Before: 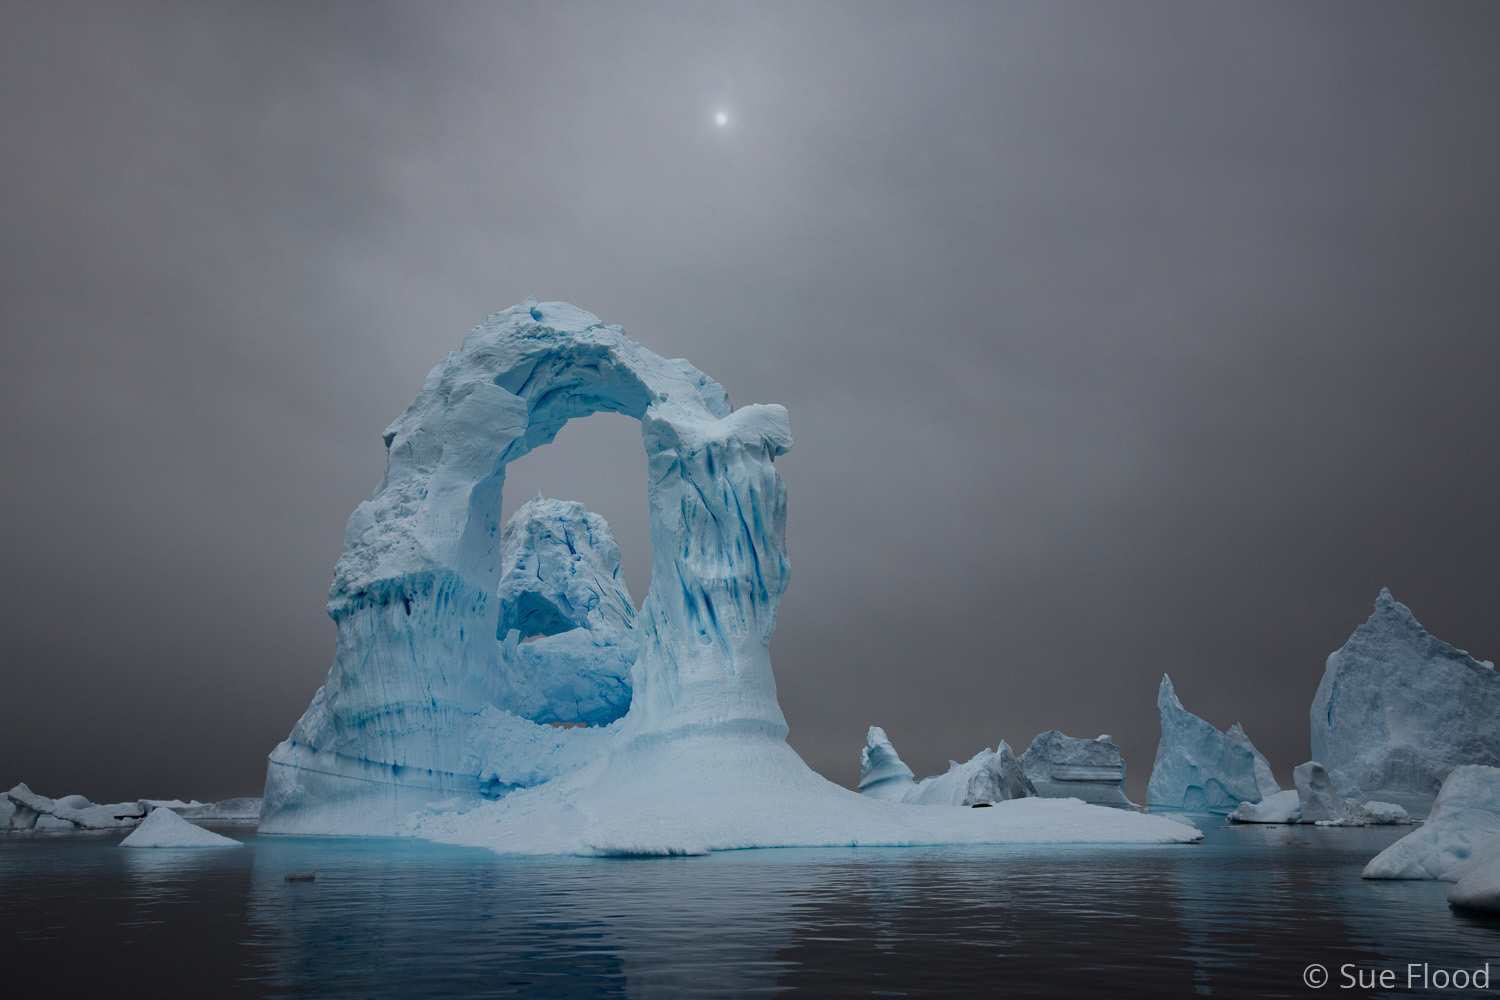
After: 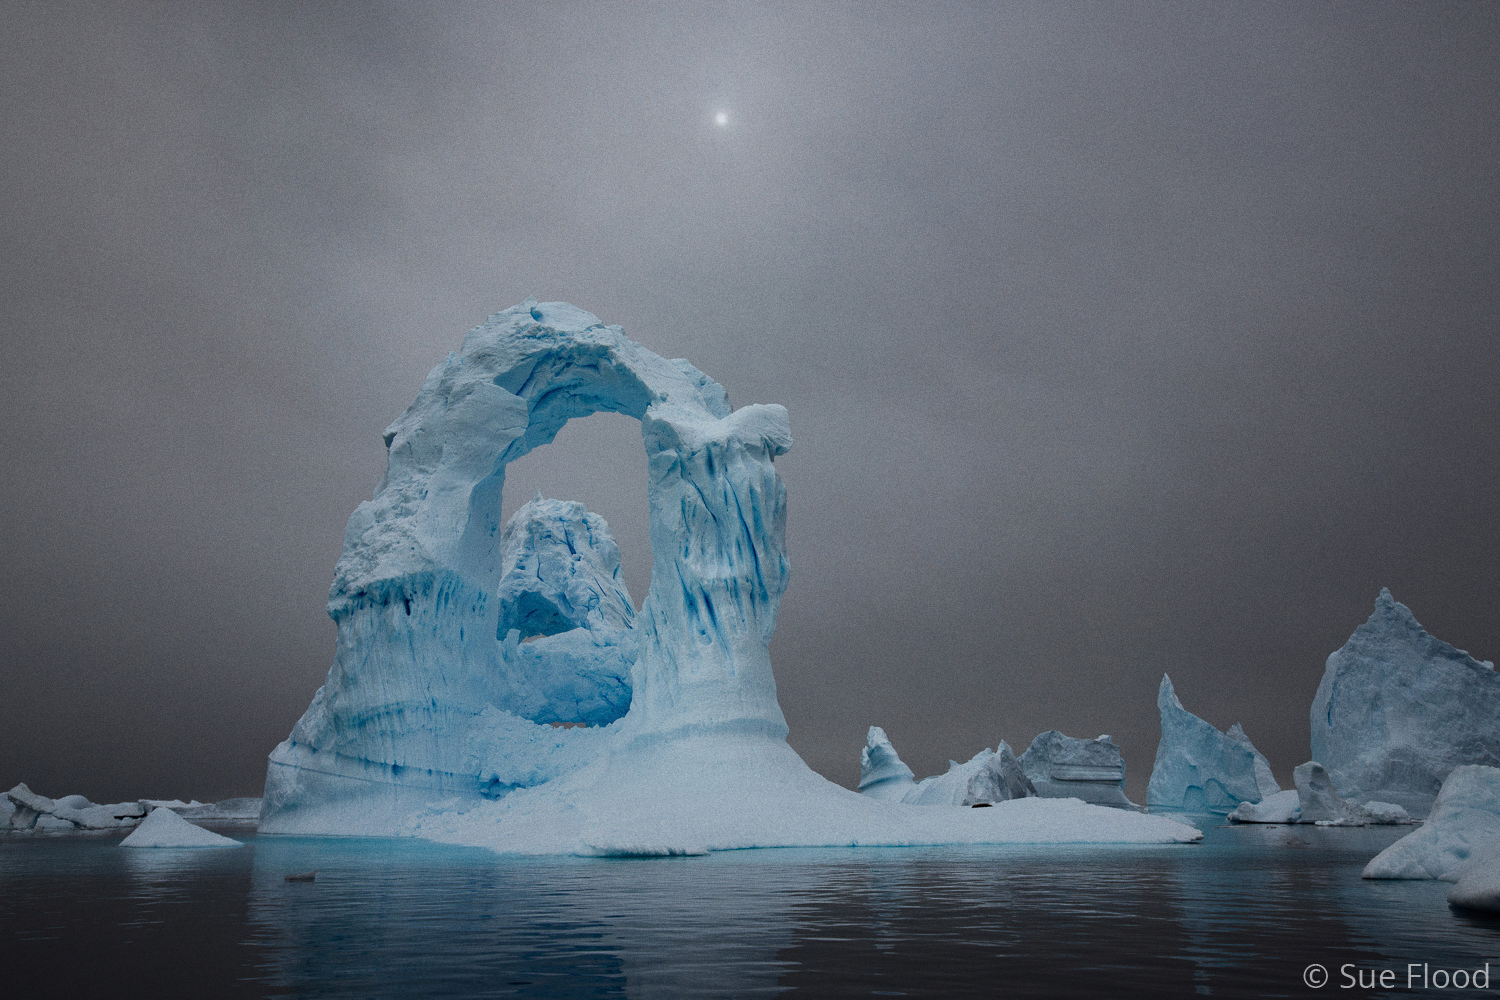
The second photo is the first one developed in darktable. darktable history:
grain: coarseness 7.08 ISO, strength 21.67%, mid-tones bias 59.58%
